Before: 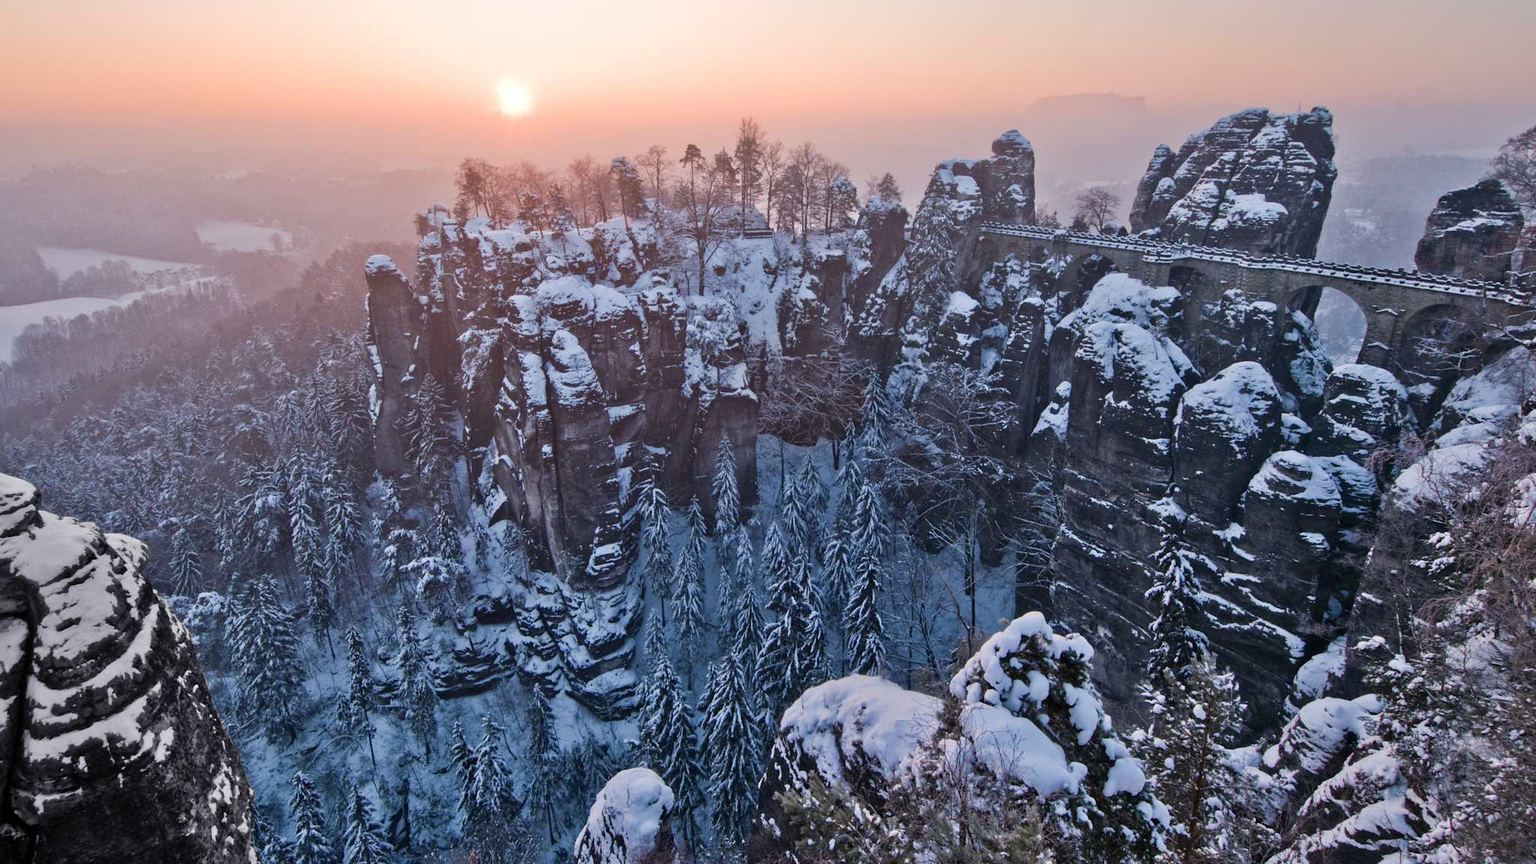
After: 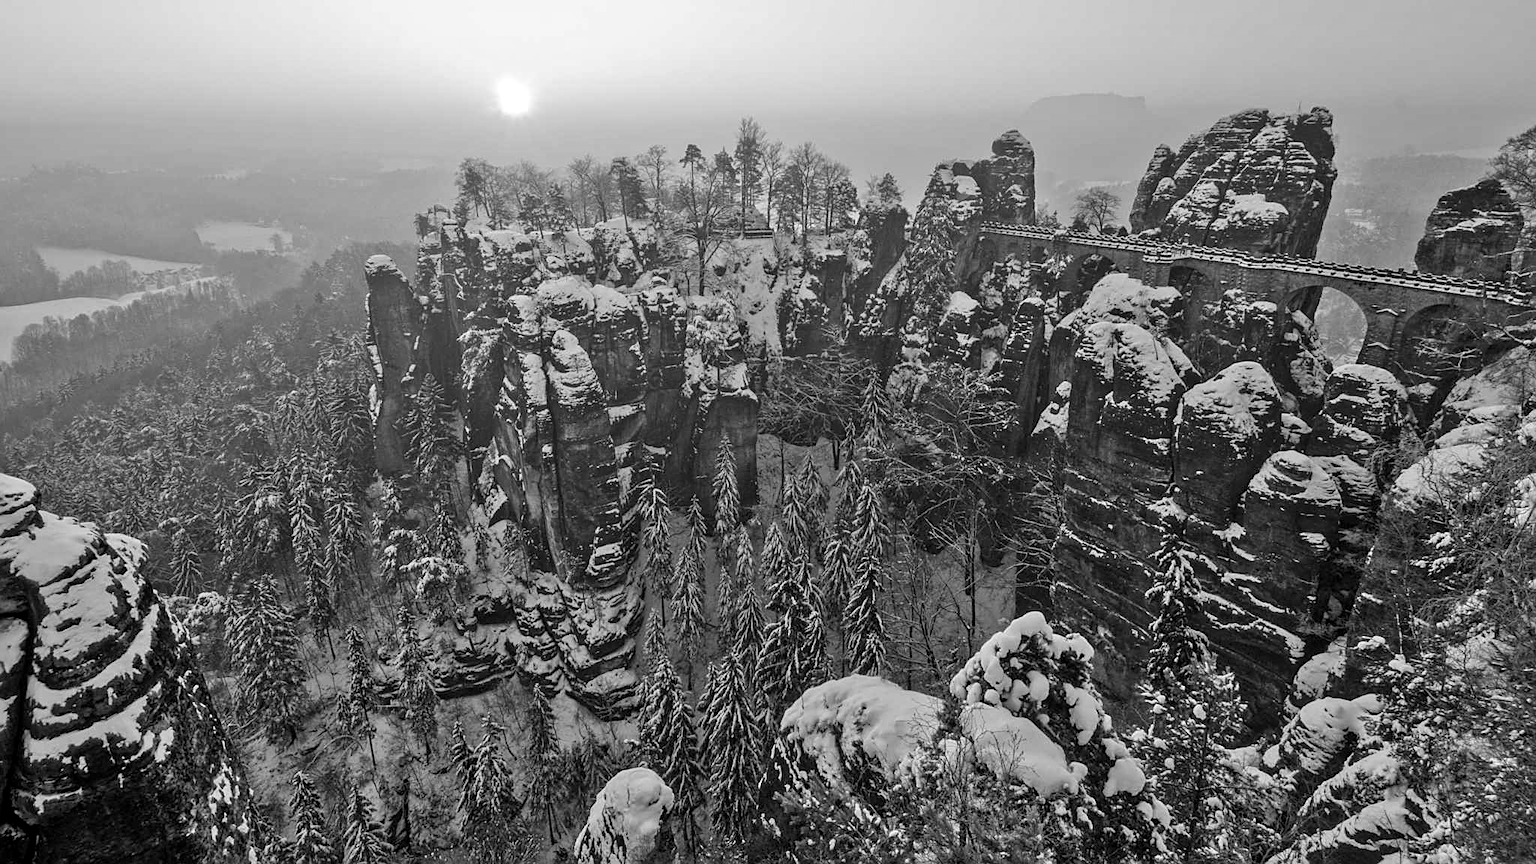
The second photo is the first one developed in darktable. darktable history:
sharpen: on, module defaults
local contrast: on, module defaults
monochrome: a 1.94, b -0.638
